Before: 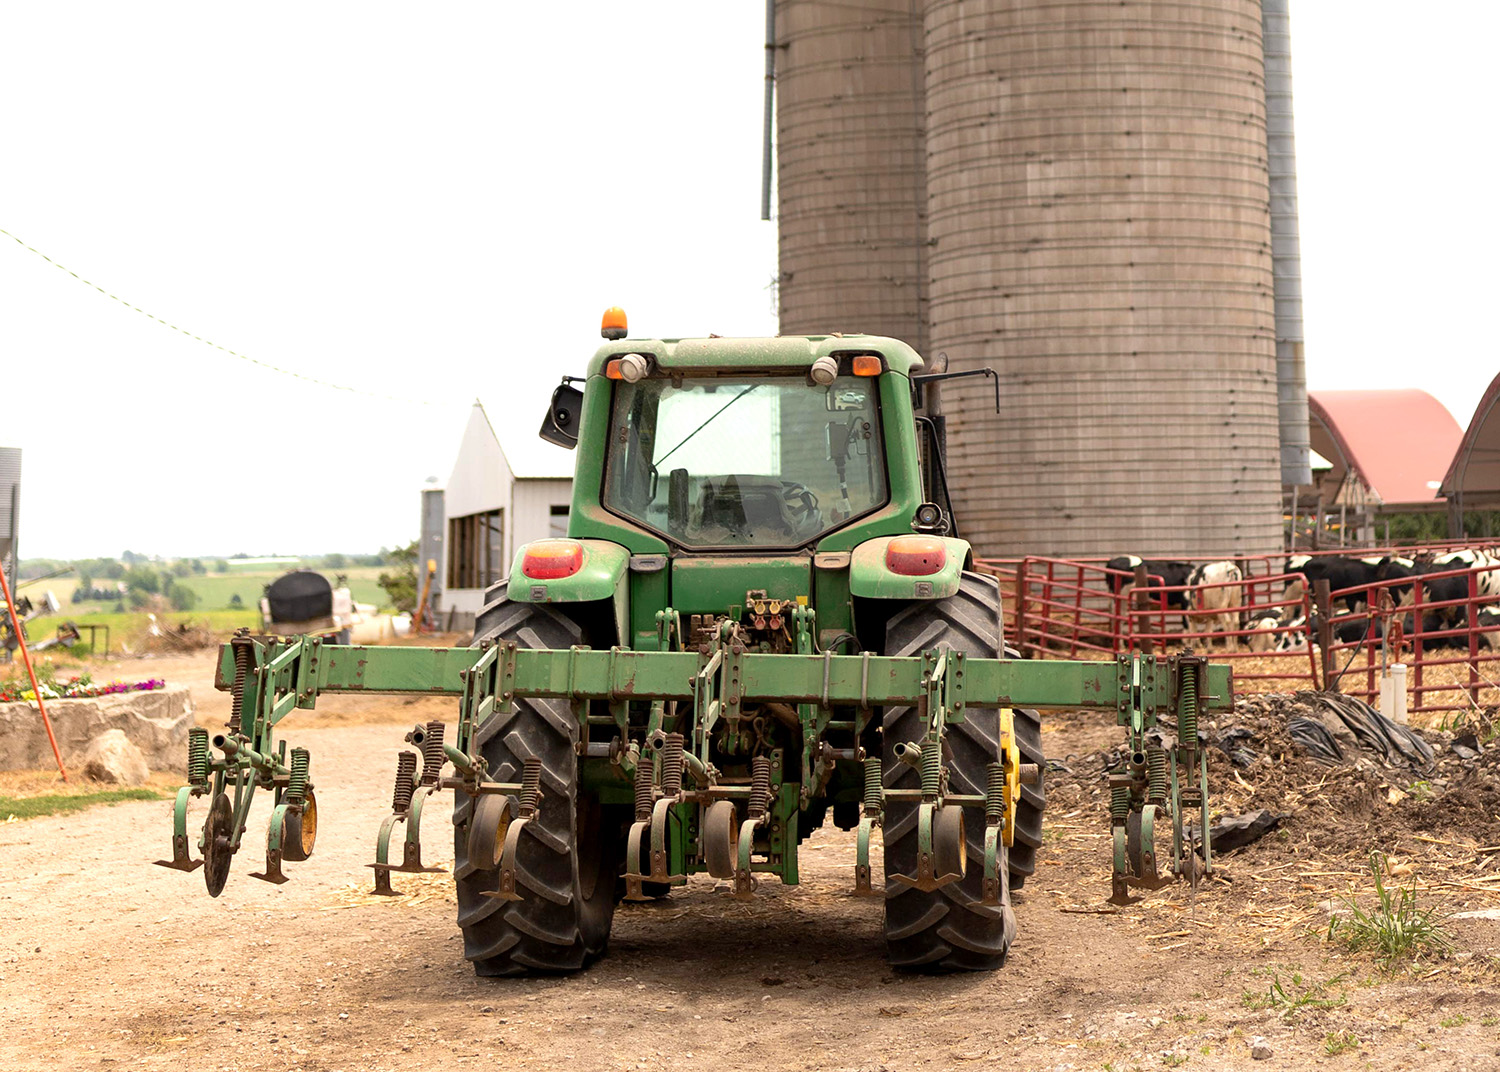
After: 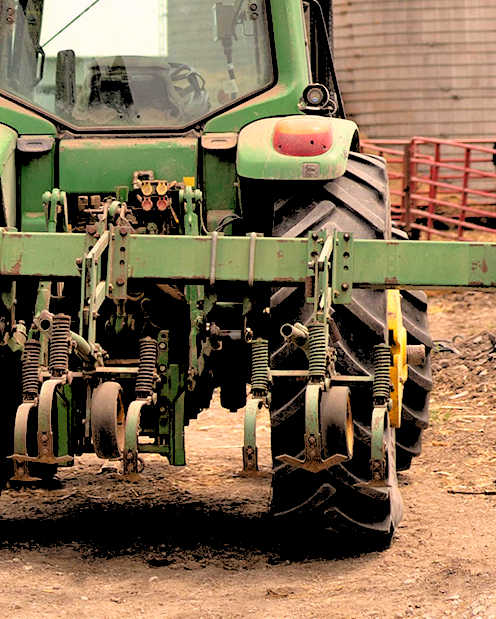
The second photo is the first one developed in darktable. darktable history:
crop: left 40.878%, top 39.176%, right 25.993%, bottom 3.081%
color correction: highlights a* 5.81, highlights b* 4.84
rgb levels: levels [[0.027, 0.429, 0.996], [0, 0.5, 1], [0, 0.5, 1]]
color zones: mix -62.47%
